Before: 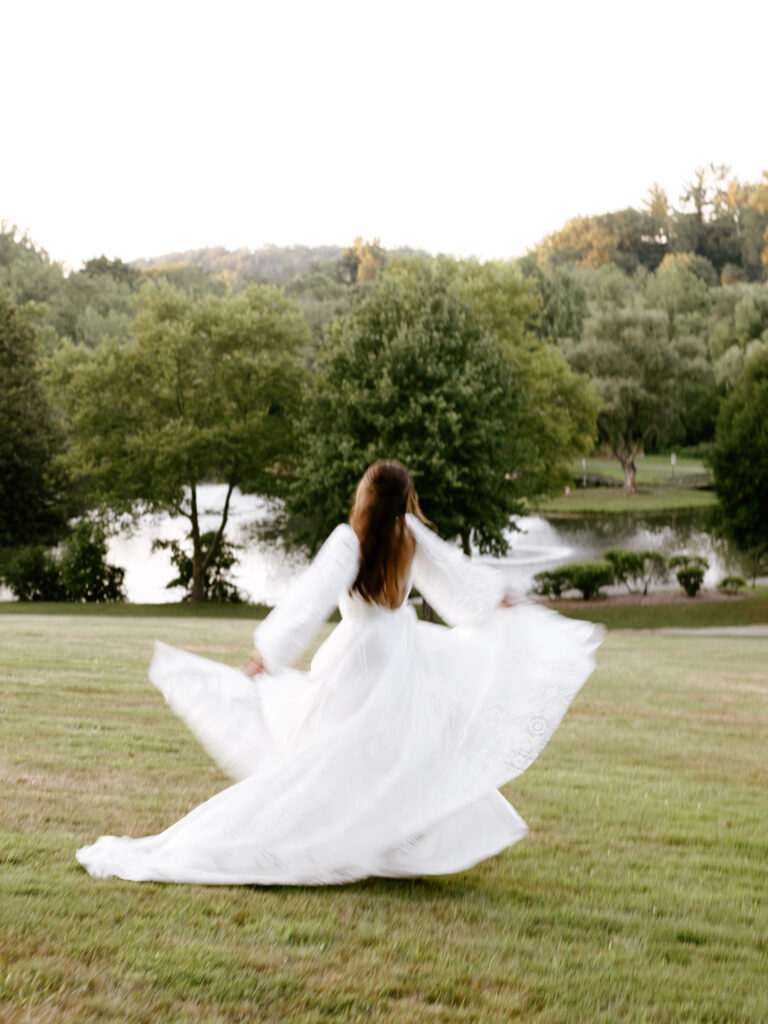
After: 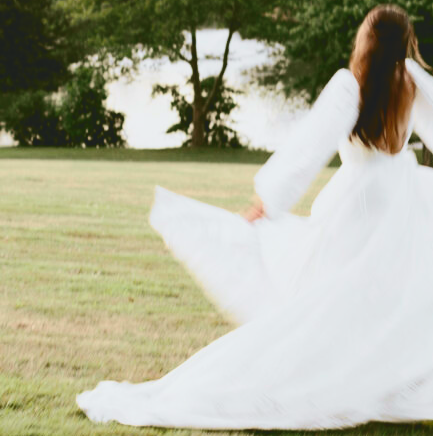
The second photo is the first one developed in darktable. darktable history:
crop: top 44.483%, right 43.593%, bottom 12.892%
tone curve: curves: ch0 [(0, 0.11) (0.181, 0.223) (0.405, 0.46) (0.456, 0.528) (0.634, 0.728) (0.877, 0.89) (0.984, 0.935)]; ch1 [(0, 0.052) (0.443, 0.43) (0.492, 0.485) (0.566, 0.579) (0.595, 0.625) (0.608, 0.654) (0.65, 0.708) (1, 0.961)]; ch2 [(0, 0) (0.33, 0.301) (0.421, 0.443) (0.447, 0.489) (0.495, 0.492) (0.537, 0.57) (0.586, 0.591) (0.663, 0.686) (1, 1)], color space Lab, independent channels, preserve colors none
